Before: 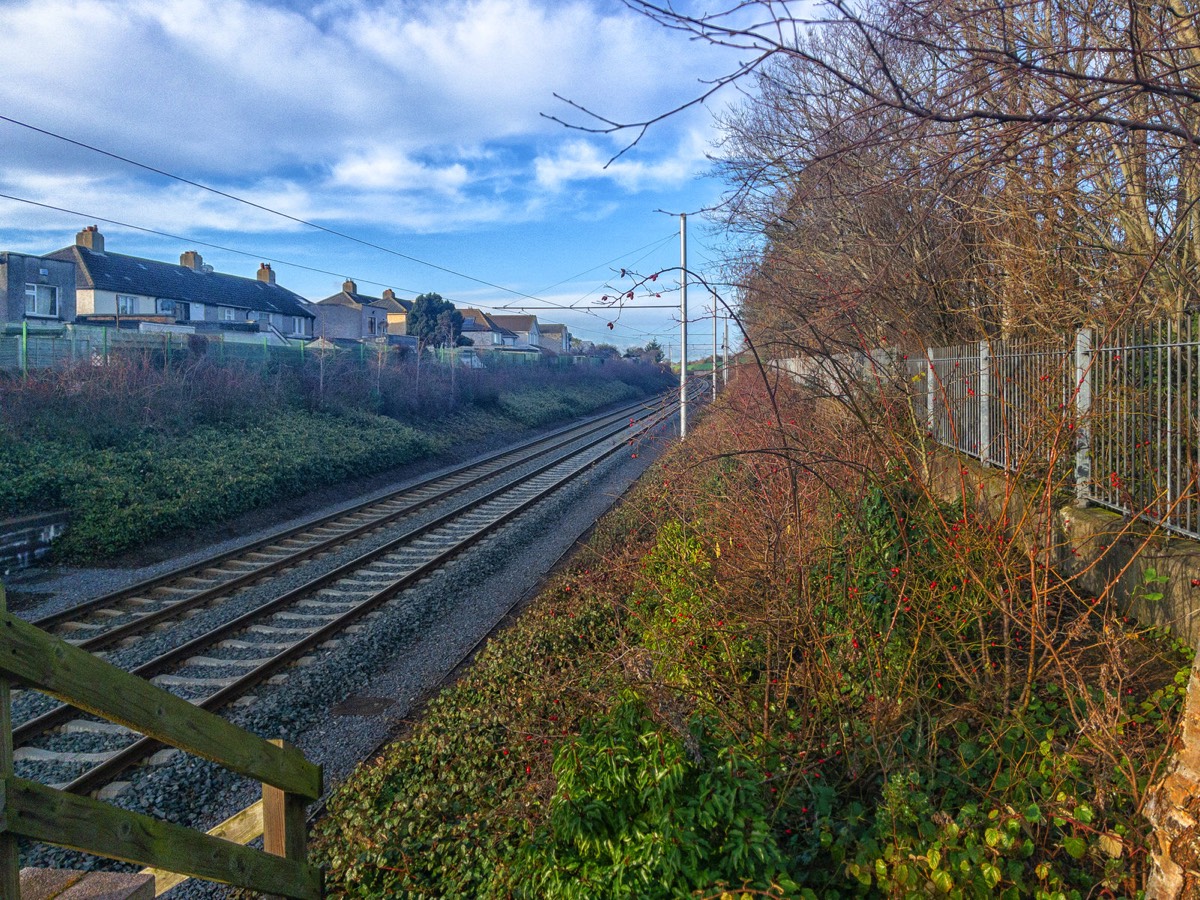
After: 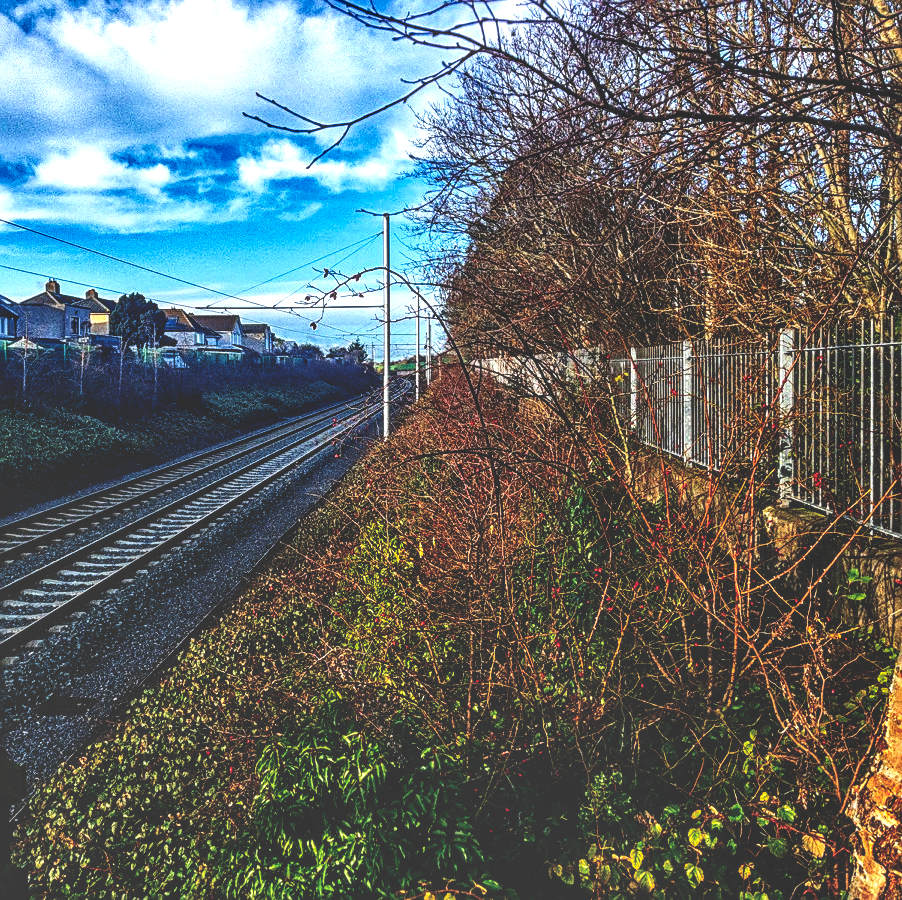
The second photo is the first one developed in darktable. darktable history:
crop and rotate: left 24.823%
shadows and highlights: low approximation 0.01, soften with gaussian
base curve: curves: ch0 [(0, 0.036) (0.083, 0.04) (0.804, 1)], preserve colors none
sharpen: amount 0.497
contrast brightness saturation: contrast 0.139
local contrast: detail 142%
haze removal: compatibility mode true, adaptive false
